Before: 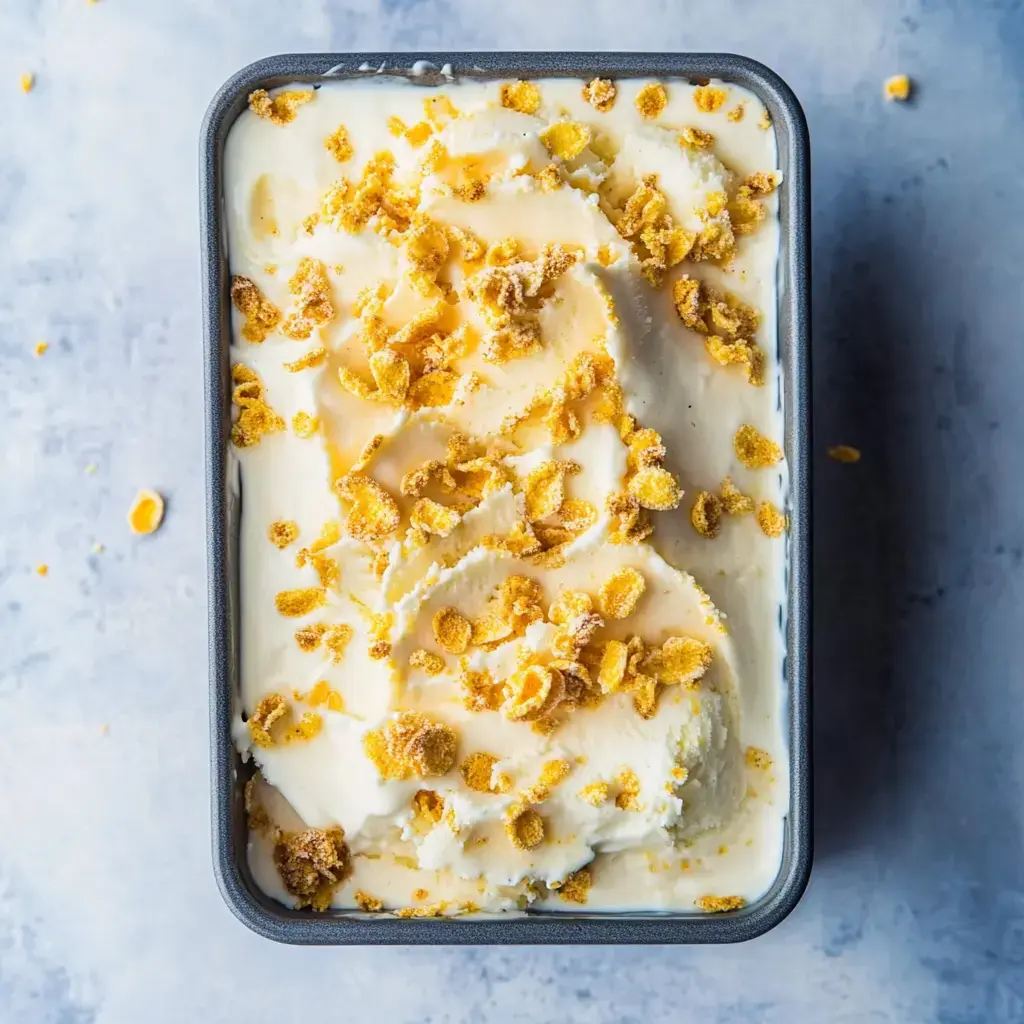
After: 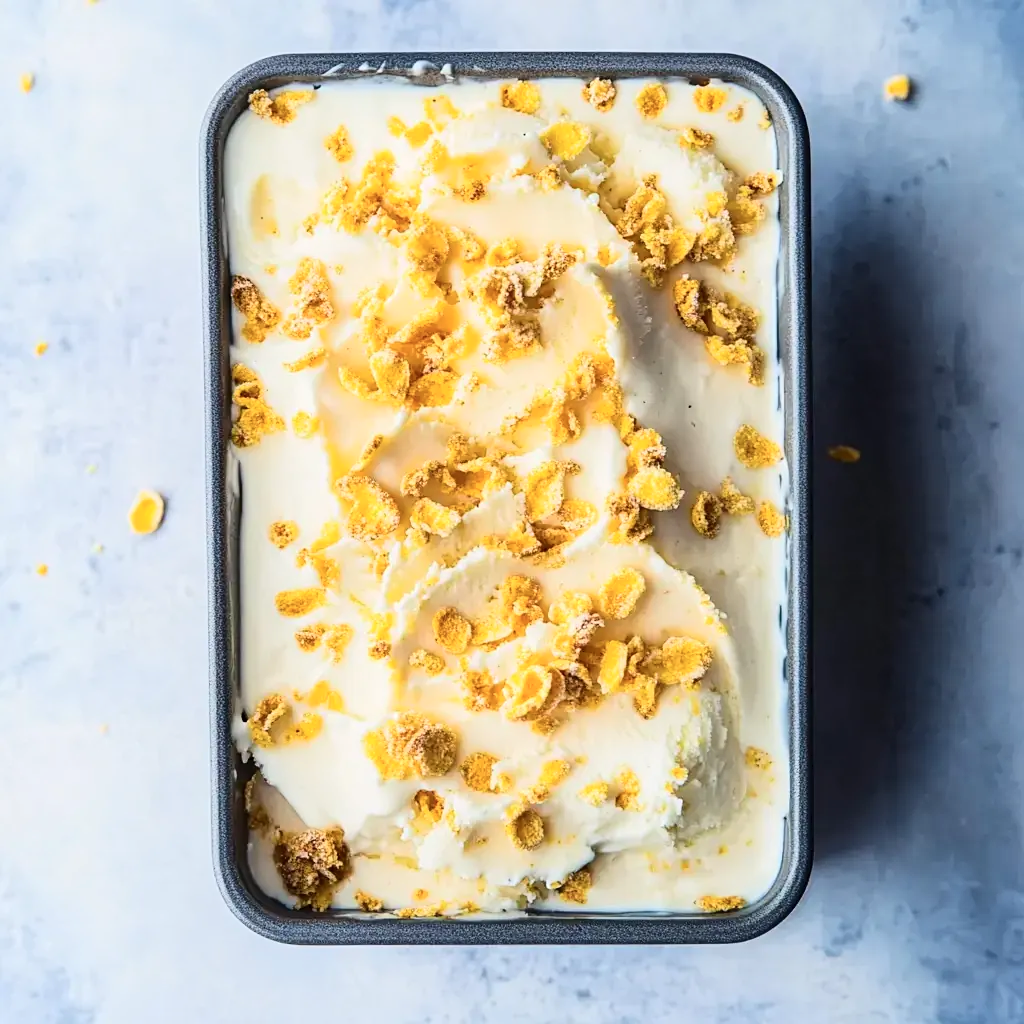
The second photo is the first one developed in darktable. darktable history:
tone curve: curves: ch0 [(0, 0) (0.003, 0.024) (0.011, 0.032) (0.025, 0.041) (0.044, 0.054) (0.069, 0.069) (0.1, 0.09) (0.136, 0.116) (0.177, 0.162) (0.224, 0.213) (0.277, 0.278) (0.335, 0.359) (0.399, 0.447) (0.468, 0.543) (0.543, 0.621) (0.623, 0.717) (0.709, 0.807) (0.801, 0.876) (0.898, 0.934) (1, 1)], color space Lab, independent channels, preserve colors none
sharpen: amount 0.212
